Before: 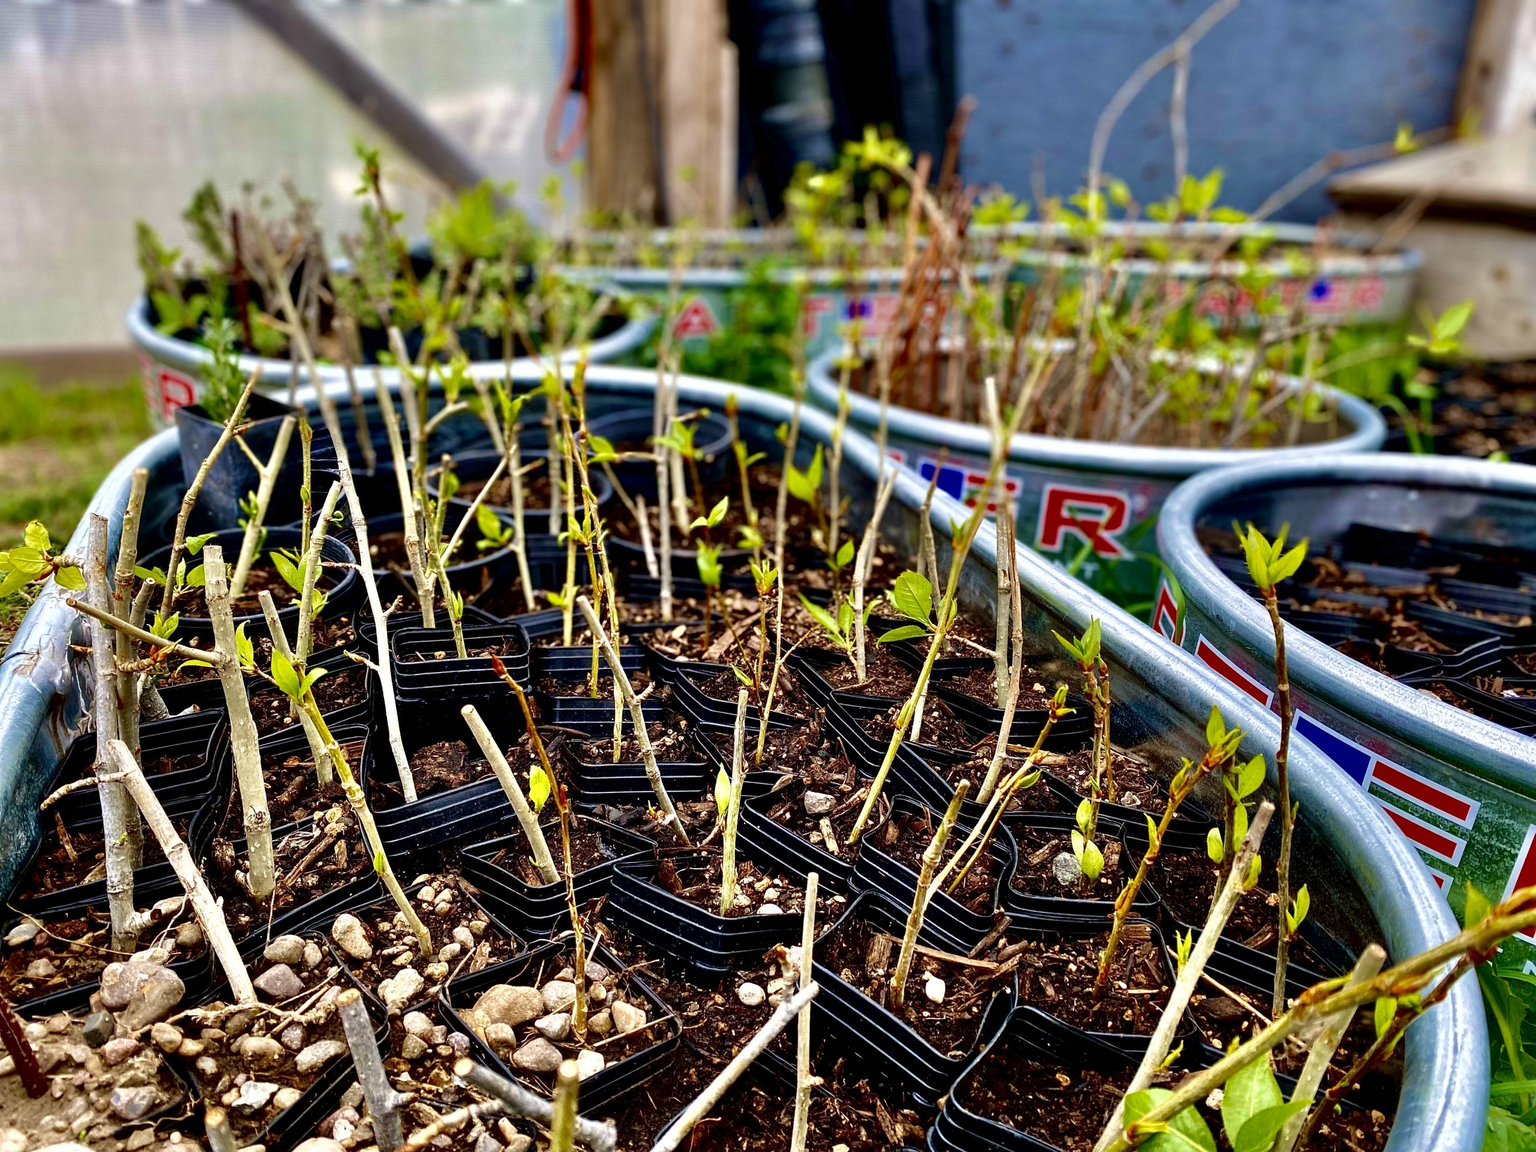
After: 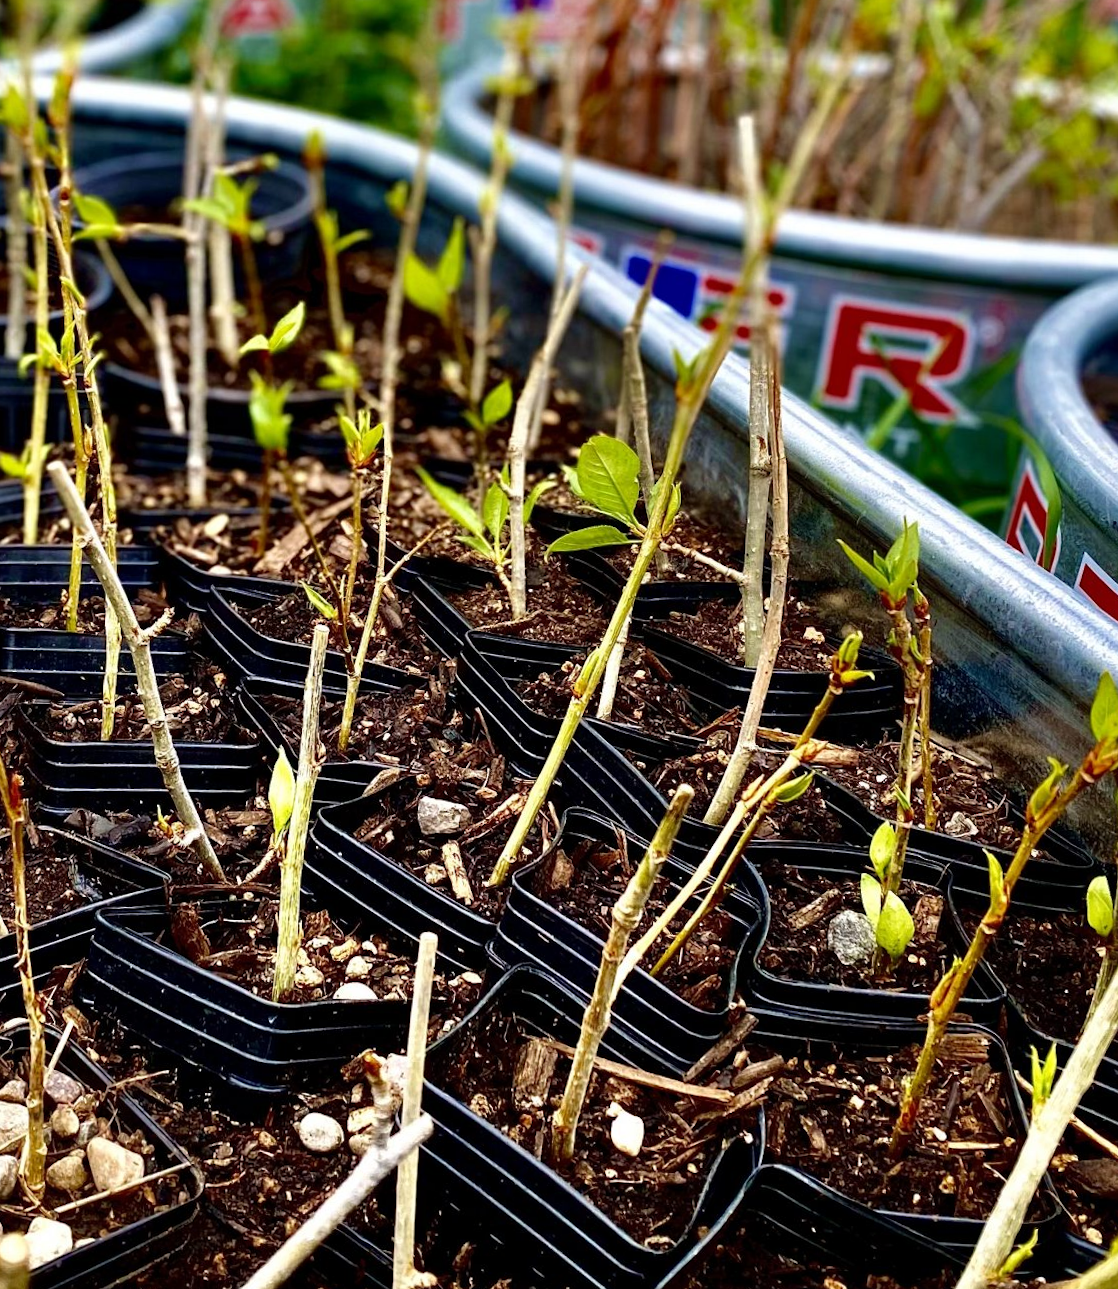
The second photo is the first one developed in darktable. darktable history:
rotate and perspective: rotation 1.57°, crop left 0.018, crop right 0.982, crop top 0.039, crop bottom 0.961
crop: left 35.432%, top 26.233%, right 20.145%, bottom 3.432%
